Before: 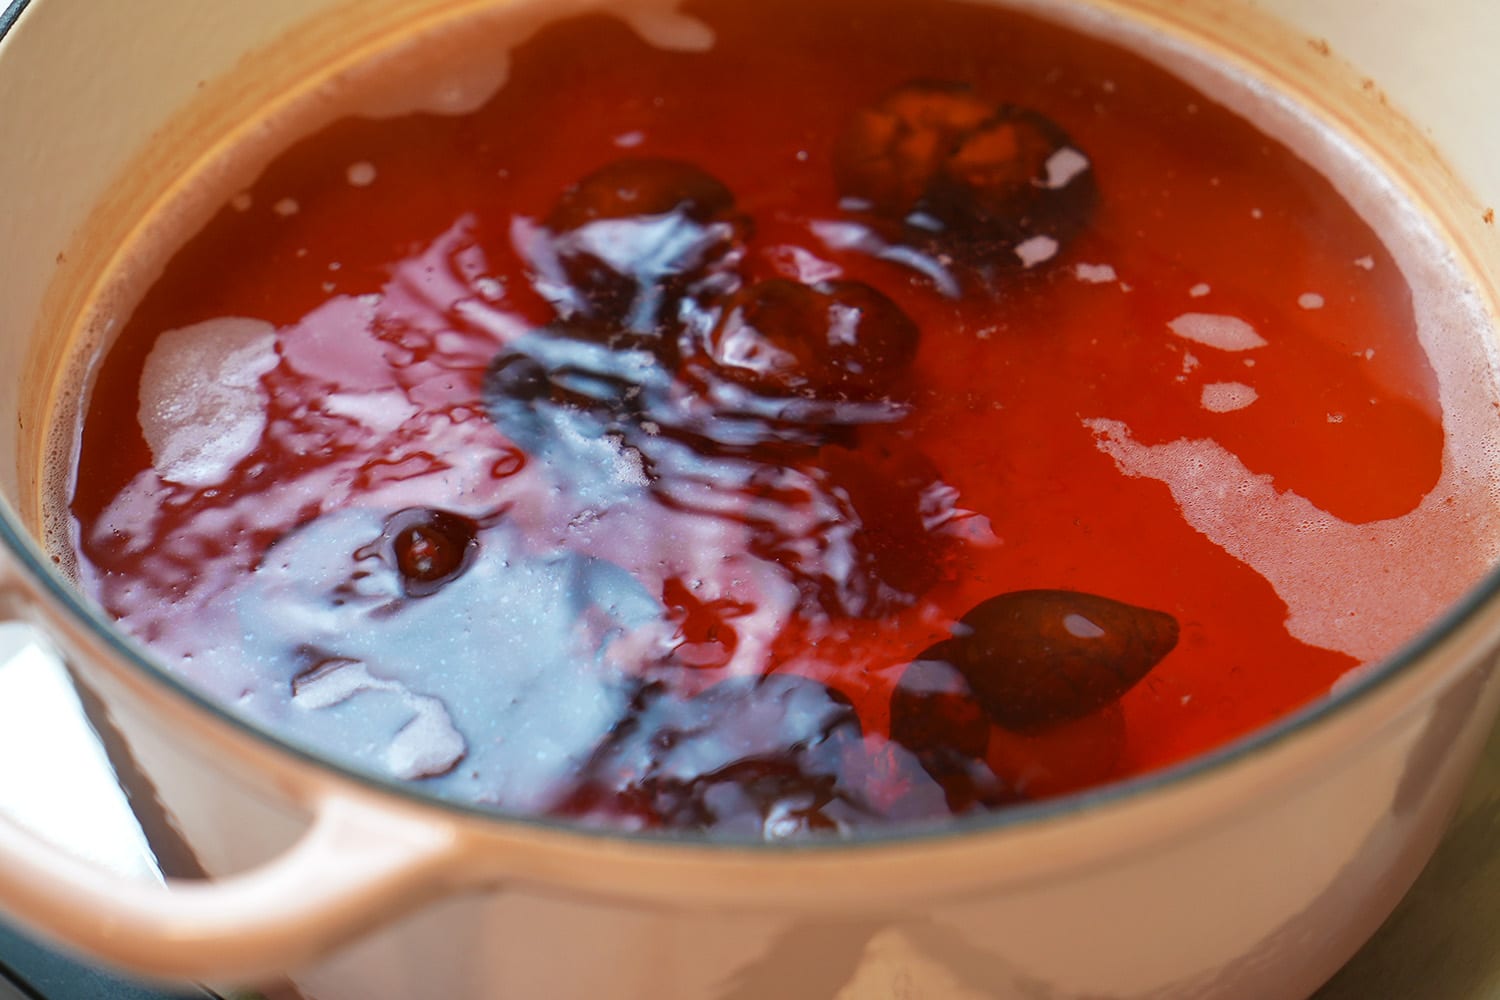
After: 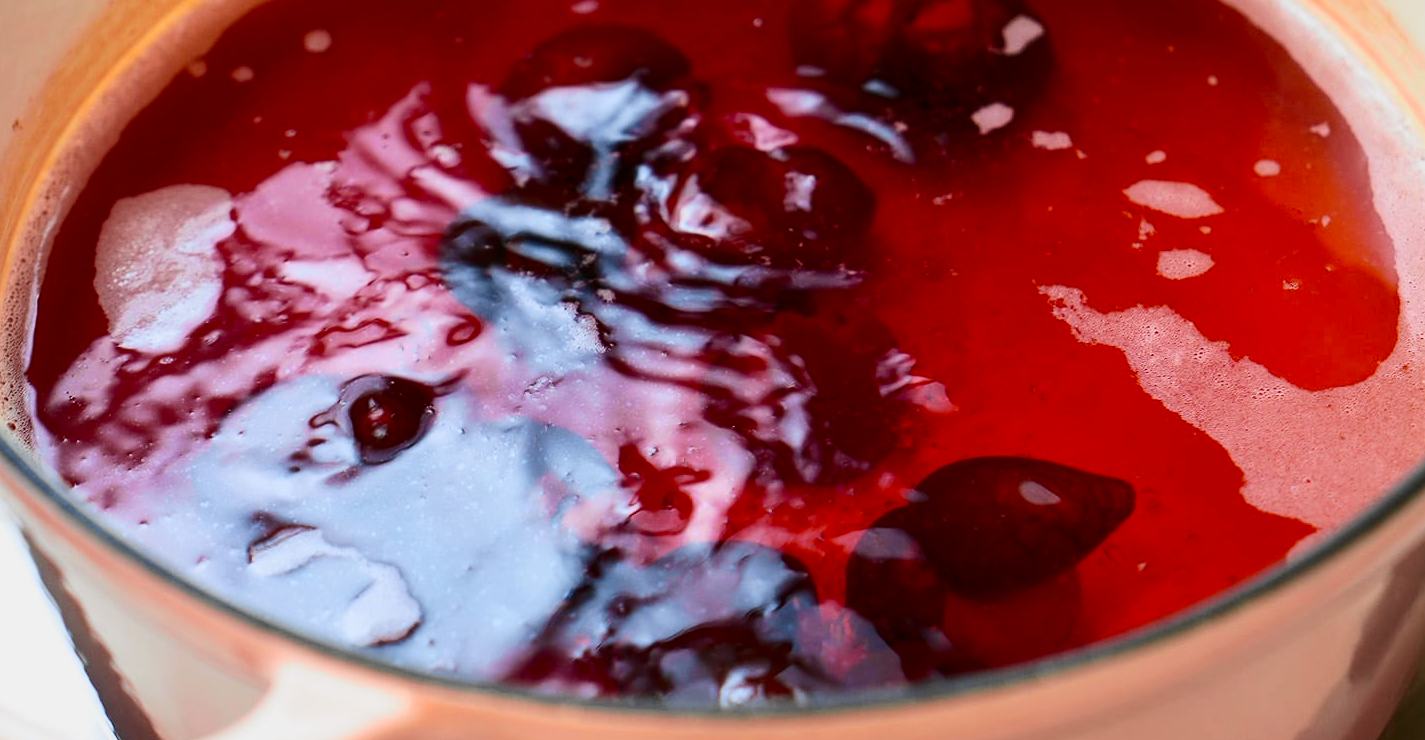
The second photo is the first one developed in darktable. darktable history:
crop and rotate: left 2.991%, top 13.302%, right 1.981%, bottom 12.636%
tone curve: curves: ch0 [(0, 0) (0.087, 0.054) (0.281, 0.245) (0.506, 0.526) (0.8, 0.824) (0.994, 0.955)]; ch1 [(0, 0) (0.27, 0.195) (0.406, 0.435) (0.452, 0.474) (0.495, 0.5) (0.514, 0.508) (0.537, 0.556) (0.654, 0.689) (1, 1)]; ch2 [(0, 0) (0.269, 0.299) (0.459, 0.441) (0.498, 0.499) (0.523, 0.52) (0.551, 0.549) (0.633, 0.625) (0.659, 0.681) (0.718, 0.764) (1, 1)], color space Lab, independent channels, preserve colors none
filmic rgb: middle gray luminance 18.42%, black relative exposure -11.45 EV, white relative exposure 2.55 EV, threshold 6 EV, target black luminance 0%, hardness 8.41, latitude 99%, contrast 1.084, shadows ↔ highlights balance 0.505%, add noise in highlights 0, preserve chrominance max RGB, color science v3 (2019), use custom middle-gray values true, iterations of high-quality reconstruction 0, contrast in highlights soft, enable highlight reconstruction true
contrast brightness saturation: contrast 0.14
white balance: emerald 1
